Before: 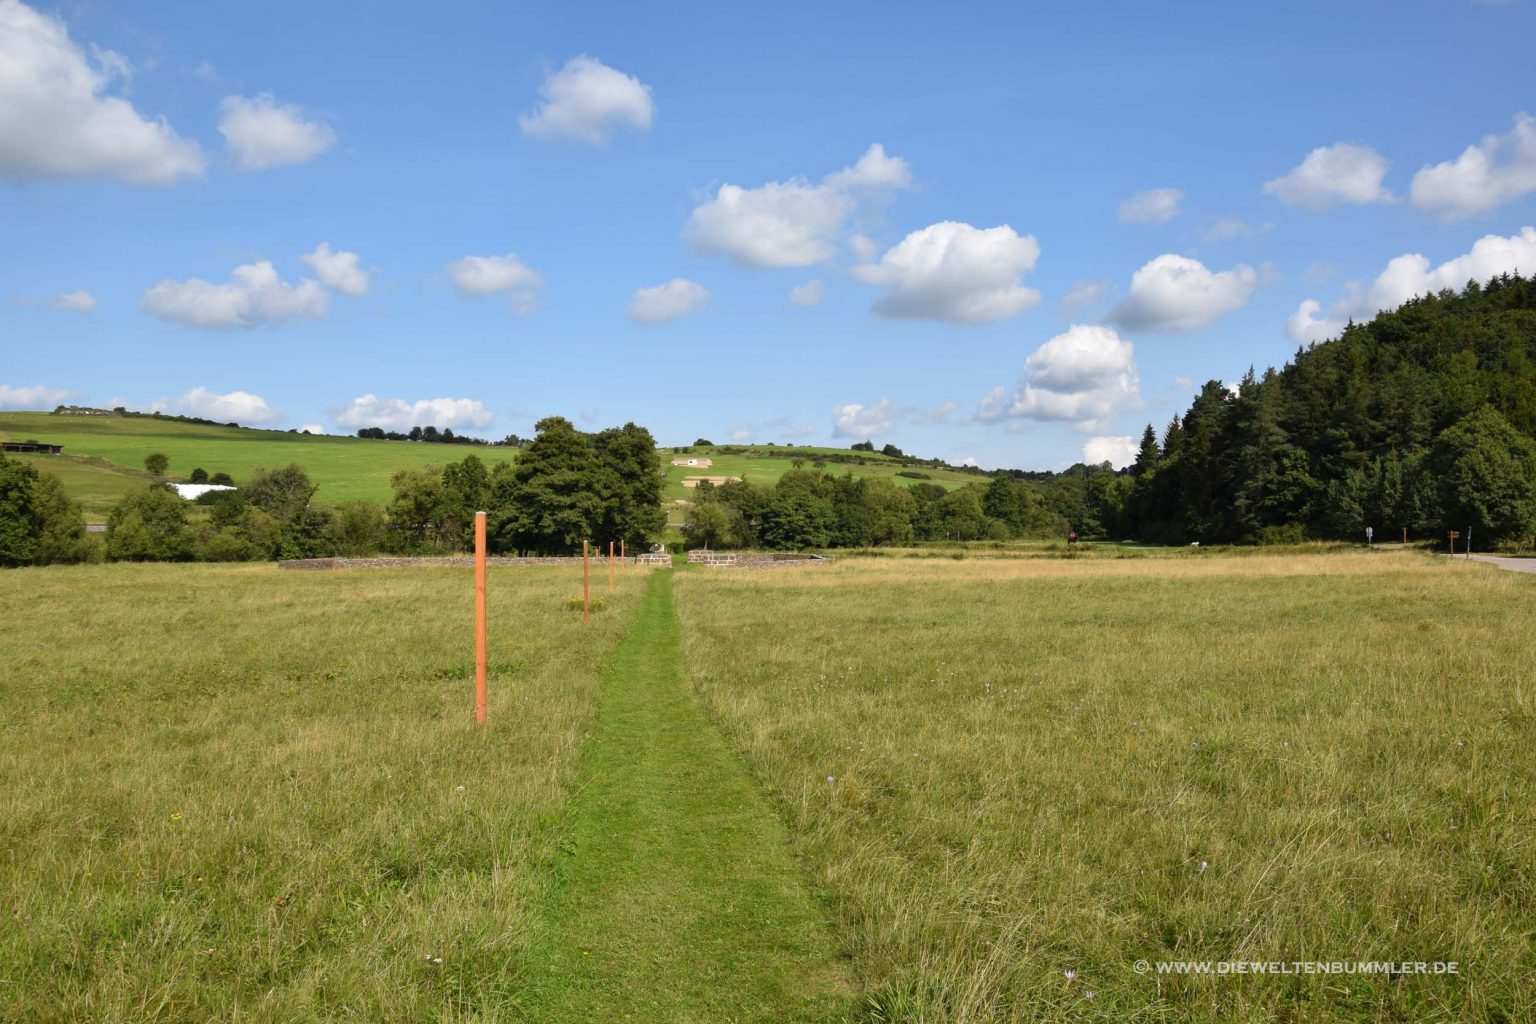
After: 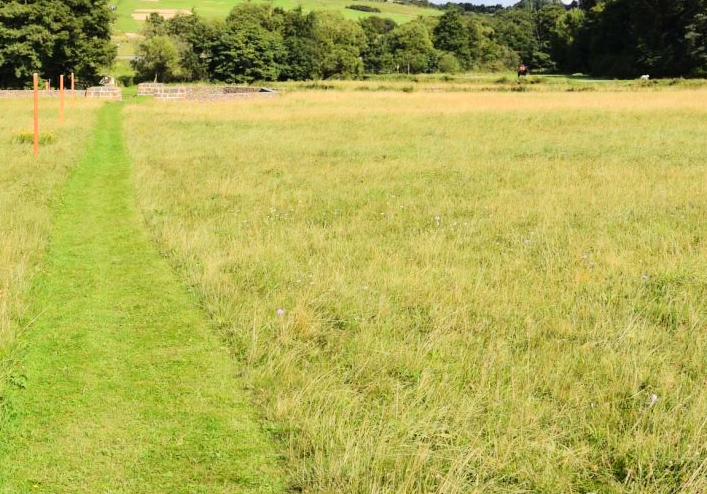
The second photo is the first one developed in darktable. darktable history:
crop: left 35.825%, top 45.686%, right 18.135%, bottom 6.058%
tone equalizer: -7 EV 0.165 EV, -6 EV 0.588 EV, -5 EV 1.13 EV, -4 EV 1.33 EV, -3 EV 1.13 EV, -2 EV 0.6 EV, -1 EV 0.146 EV, edges refinement/feathering 500, mask exposure compensation -1.57 EV, preserve details no
